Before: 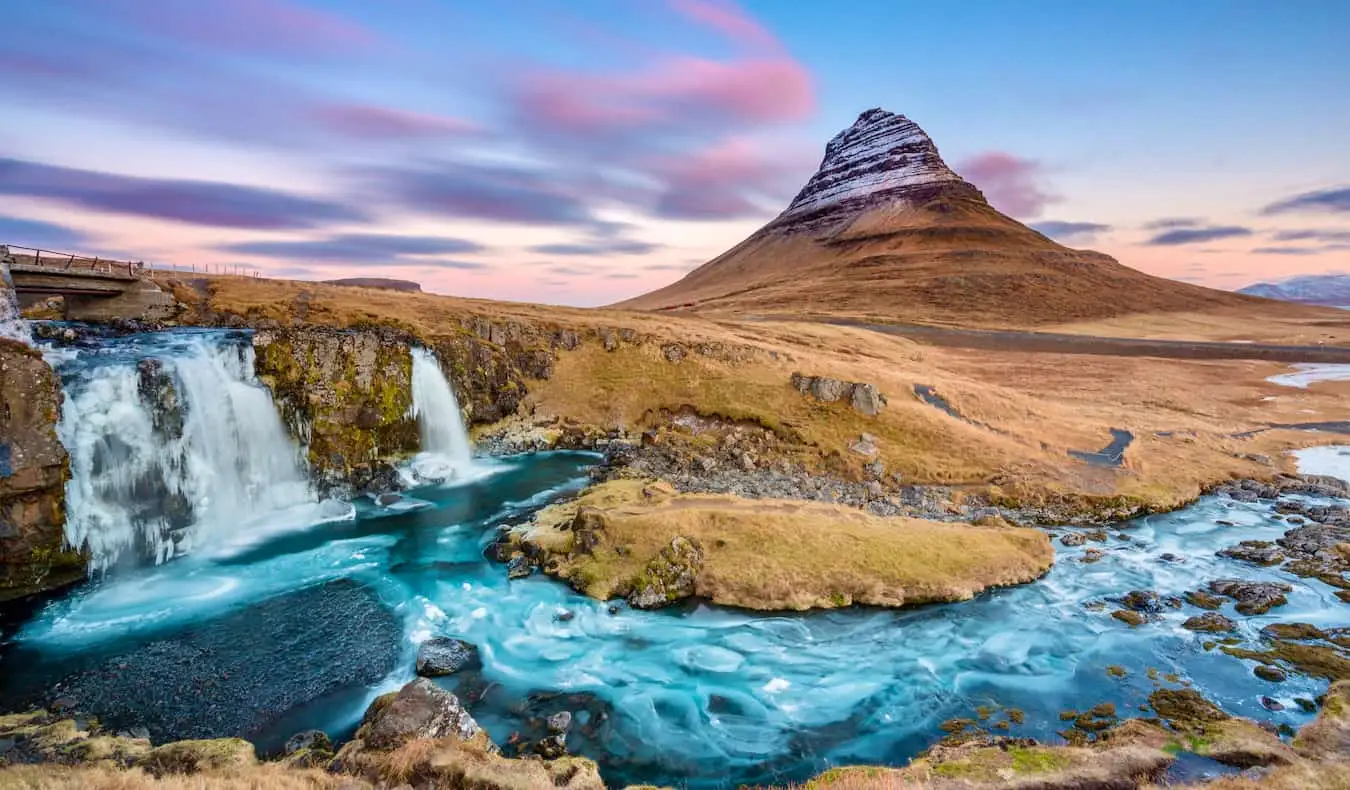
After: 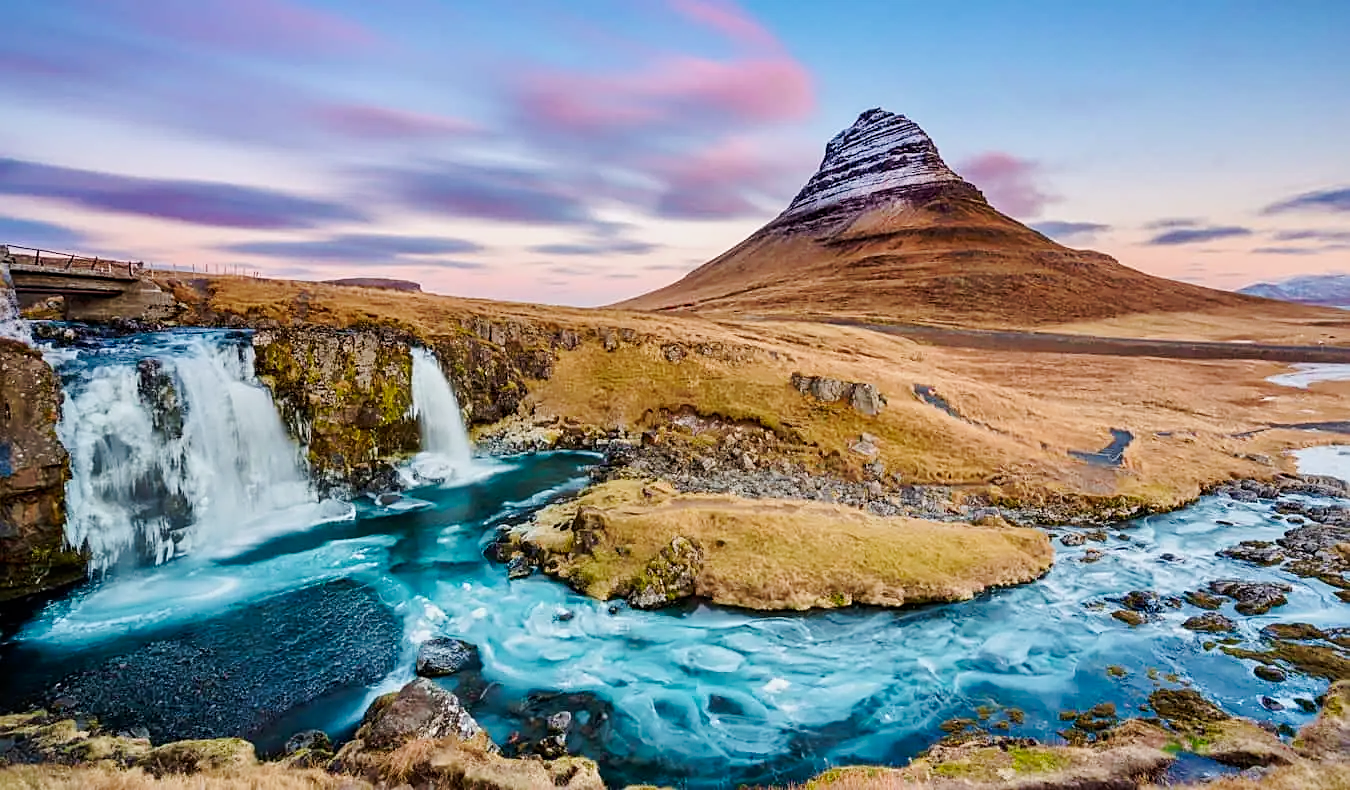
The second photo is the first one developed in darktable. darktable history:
sharpen: on, module defaults
tone curve: curves: ch0 [(0, 0) (0.068, 0.031) (0.175, 0.132) (0.337, 0.304) (0.498, 0.511) (0.748, 0.762) (0.993, 0.954)]; ch1 [(0, 0) (0.294, 0.184) (0.359, 0.34) (0.362, 0.35) (0.43, 0.41) (0.469, 0.453) (0.495, 0.489) (0.54, 0.563) (0.612, 0.641) (1, 1)]; ch2 [(0, 0) (0.431, 0.419) (0.495, 0.502) (0.524, 0.534) (0.557, 0.56) (0.634, 0.654) (0.728, 0.722) (1, 1)], preserve colors none
